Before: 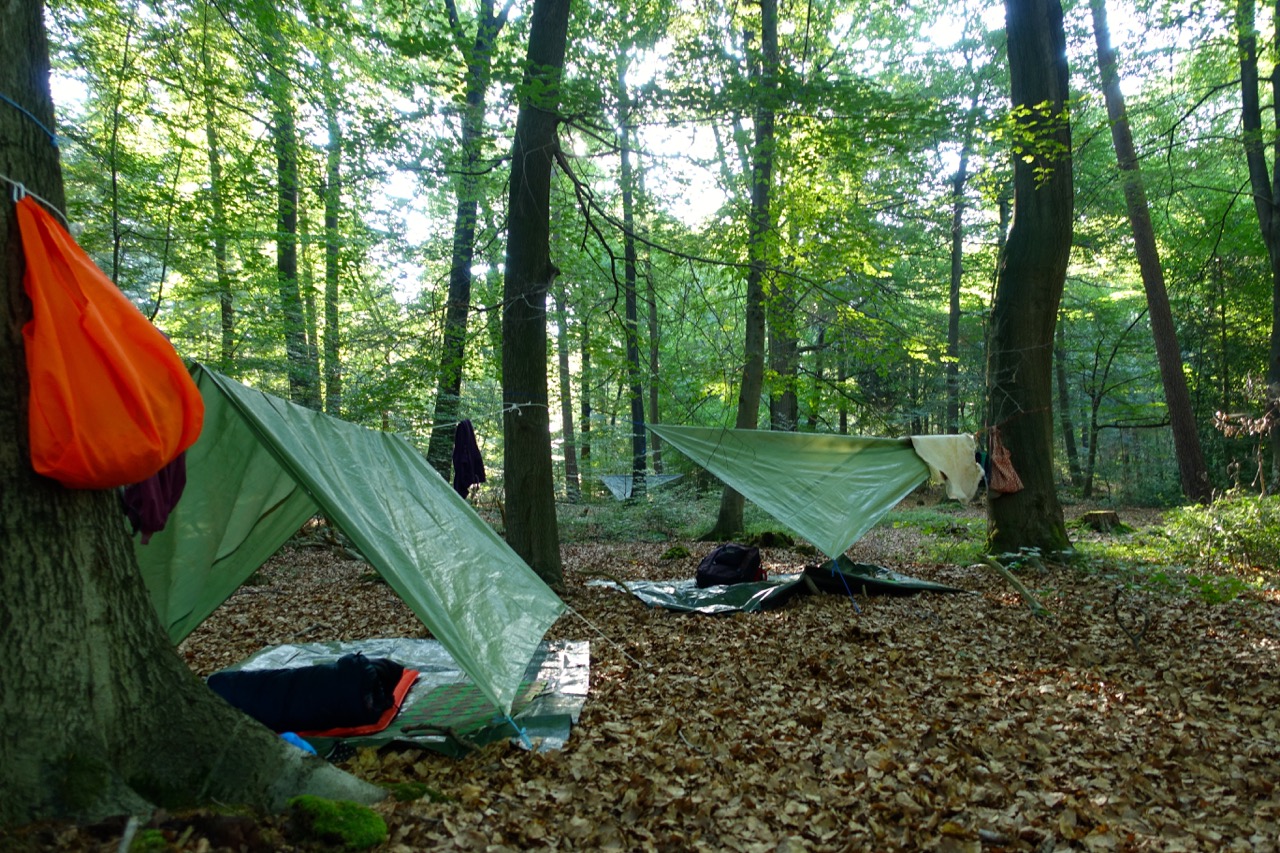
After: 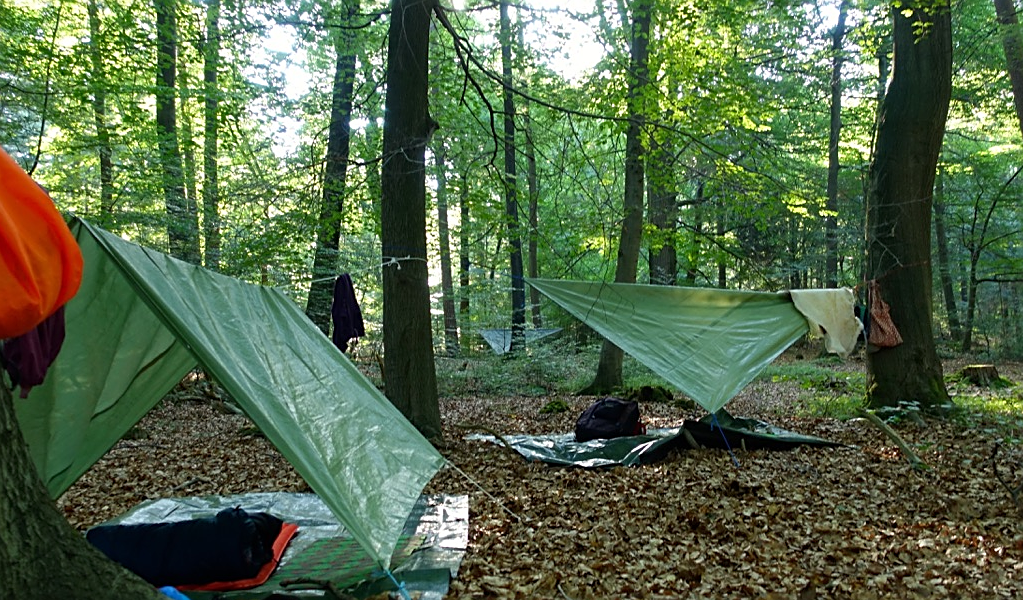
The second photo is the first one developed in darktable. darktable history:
sharpen: on, module defaults
crop: left 9.483%, top 17.189%, right 10.555%, bottom 12.354%
